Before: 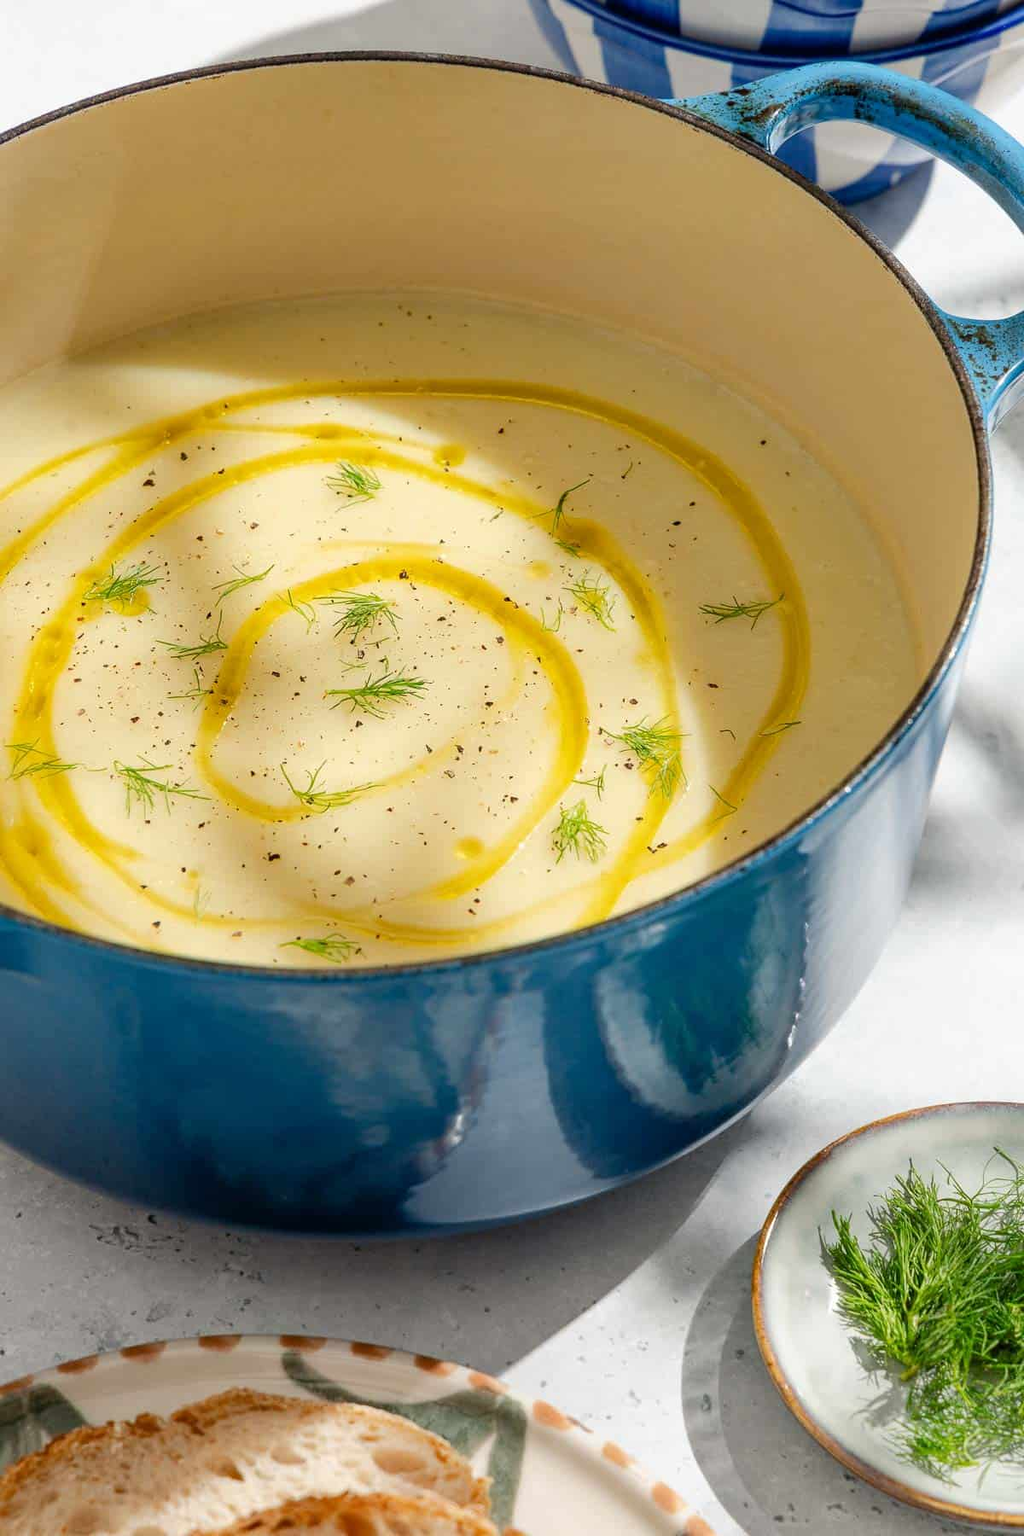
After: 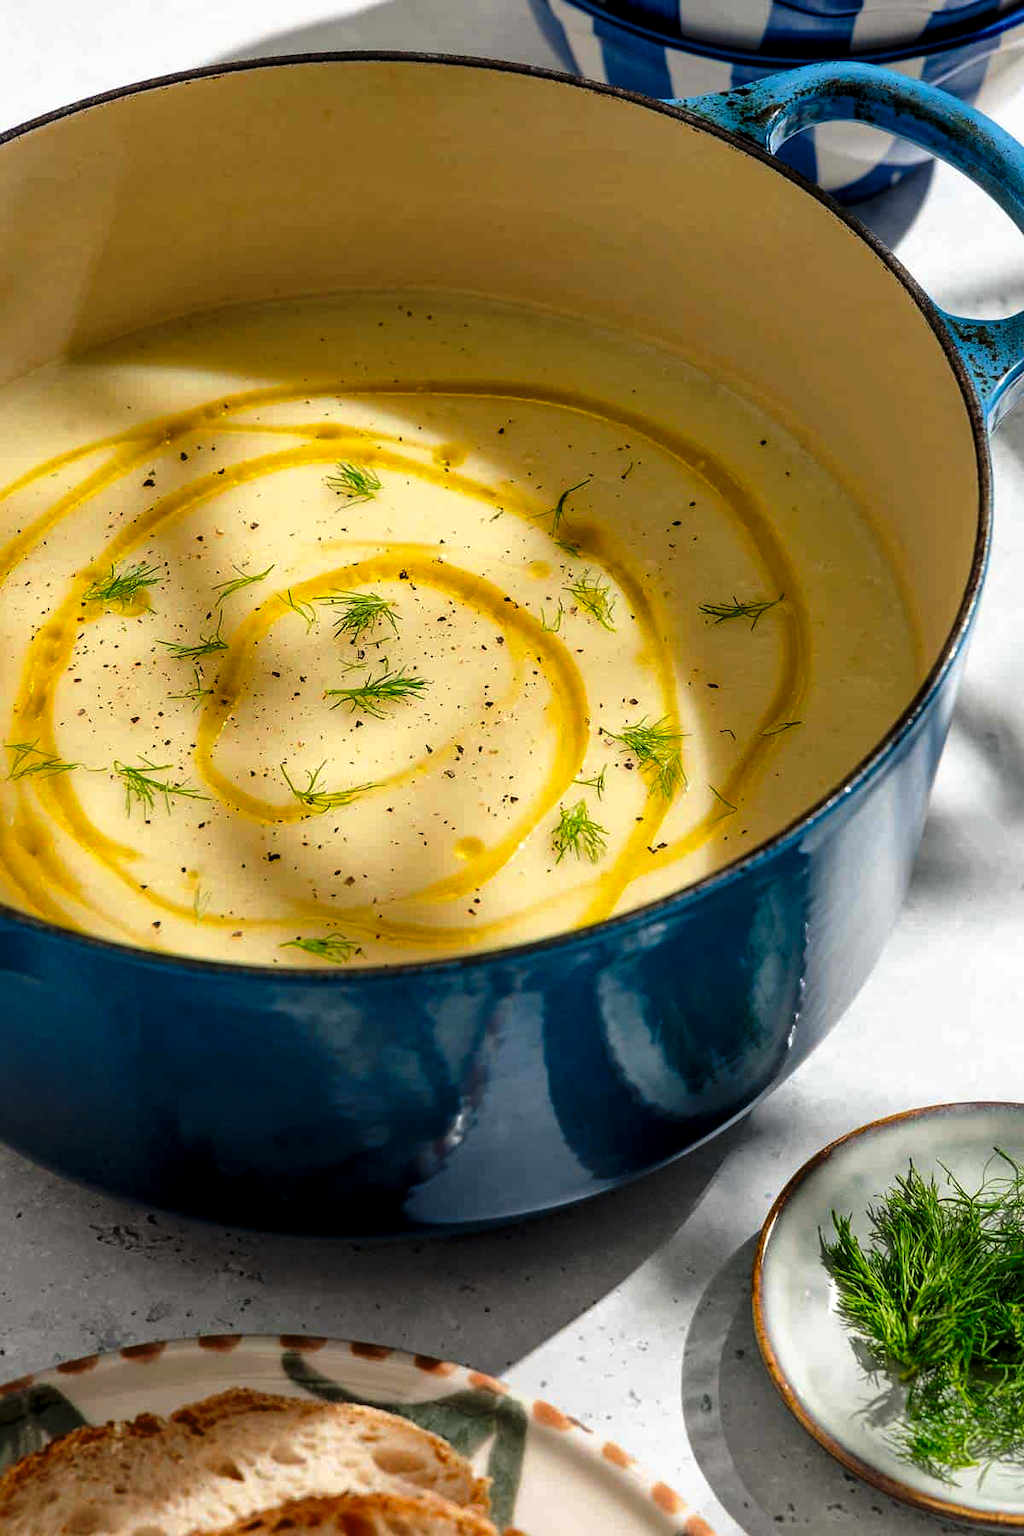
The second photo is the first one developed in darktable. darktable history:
levels: mode automatic, black 0.023%, white 99.97%, levels [0.062, 0.494, 0.925]
base curve: curves: ch0 [(0, 0) (0.595, 0.418) (1, 1)], preserve colors none
local contrast: mode bilateral grid, contrast 20, coarseness 50, detail 120%, midtone range 0.2
tone curve: curves: ch0 [(0, 0) (0.003, 0.02) (0.011, 0.021) (0.025, 0.022) (0.044, 0.023) (0.069, 0.026) (0.1, 0.04) (0.136, 0.06) (0.177, 0.092) (0.224, 0.127) (0.277, 0.176) (0.335, 0.258) (0.399, 0.349) (0.468, 0.444) (0.543, 0.546) (0.623, 0.649) (0.709, 0.754) (0.801, 0.842) (0.898, 0.922) (1, 1)], preserve colors none
